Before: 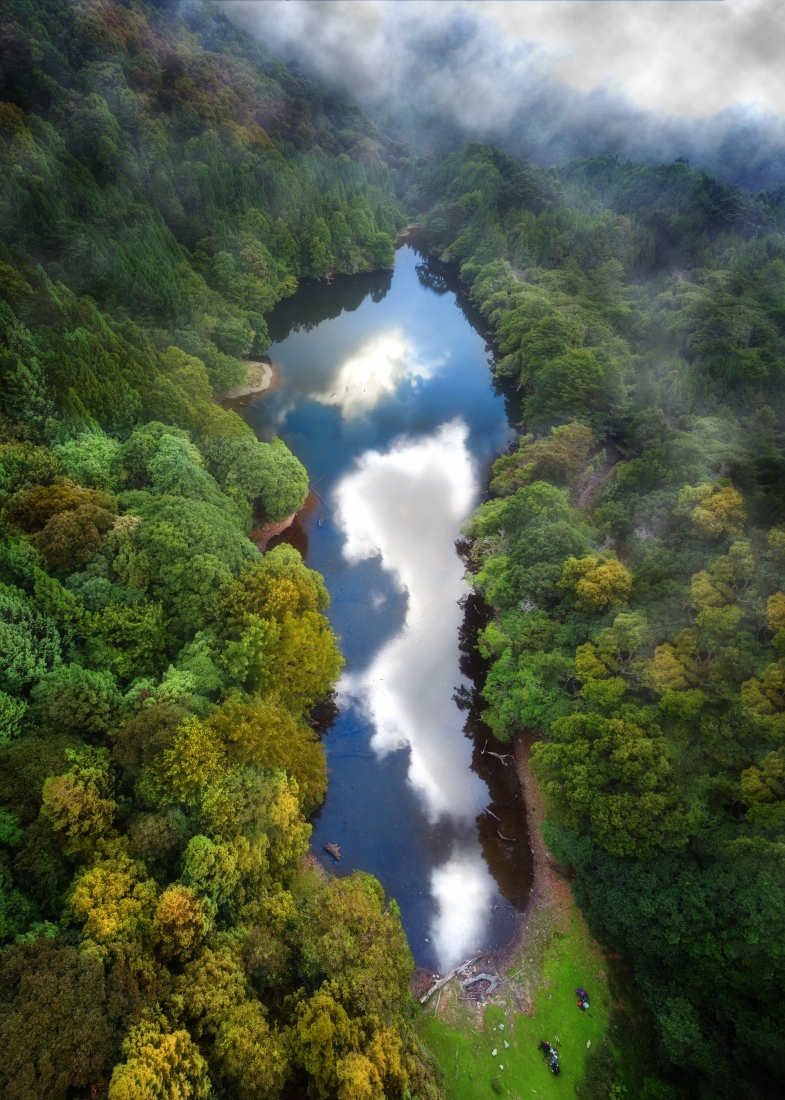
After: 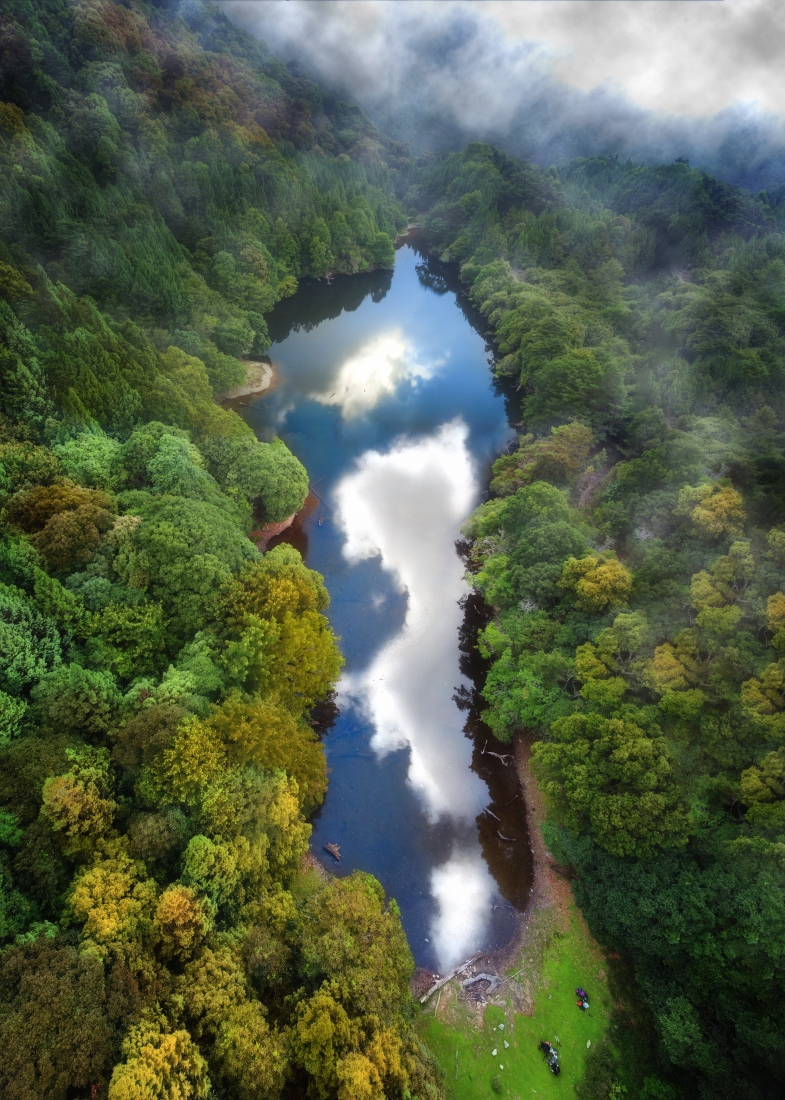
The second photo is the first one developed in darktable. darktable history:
shadows and highlights: shadows 37.49, highlights -27.26, highlights color adjustment 55.18%, soften with gaussian
